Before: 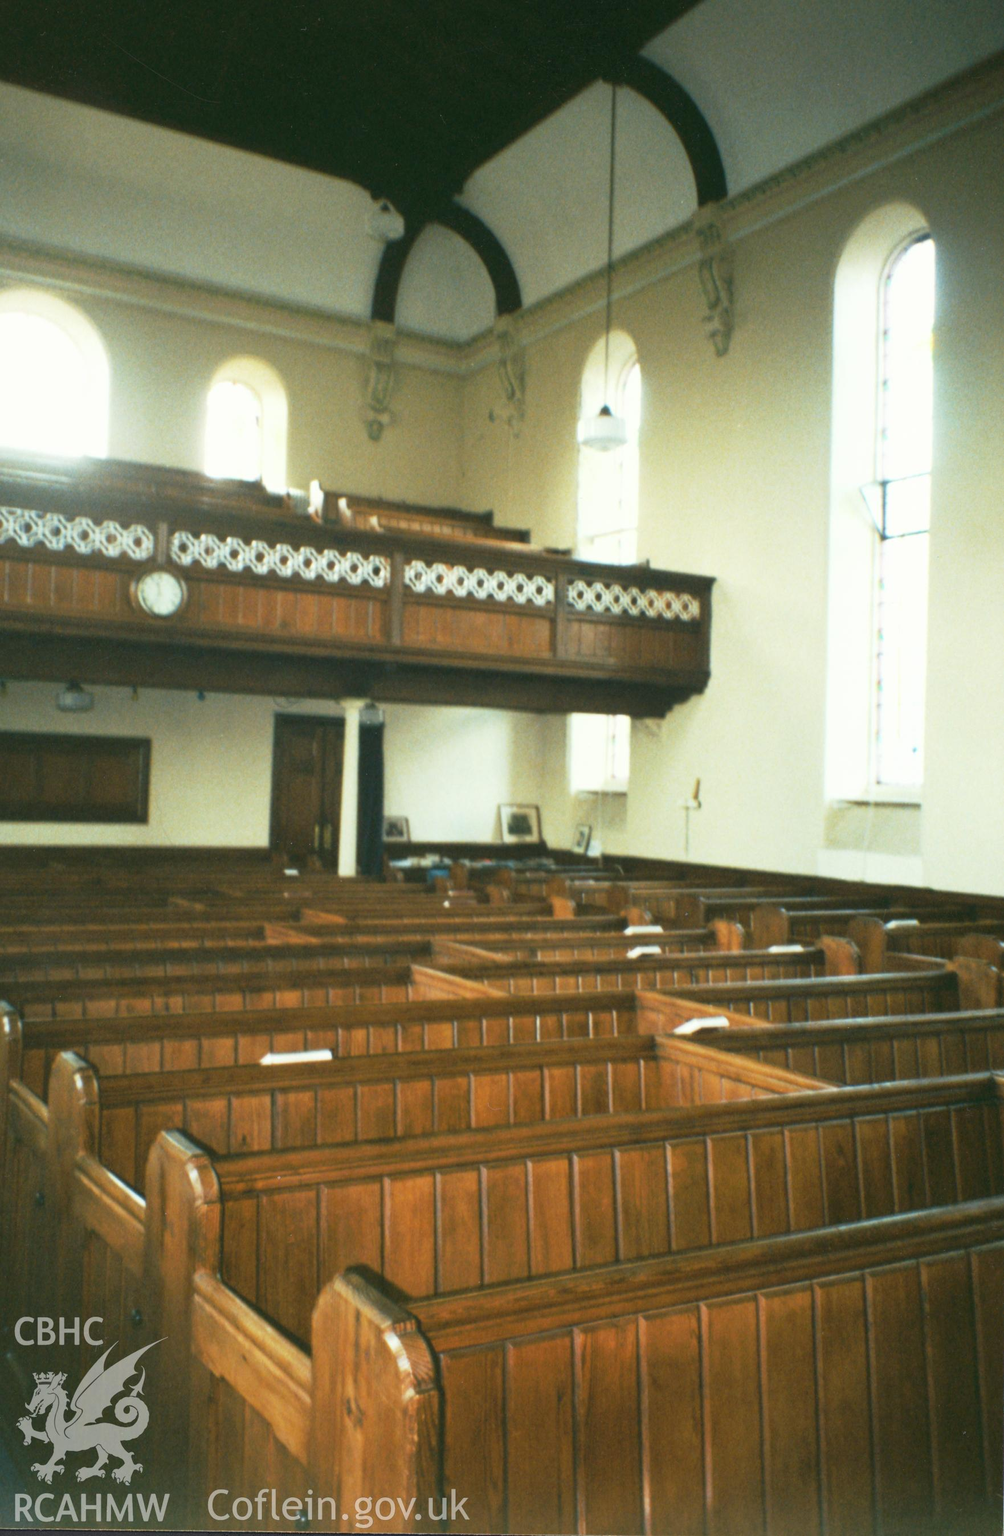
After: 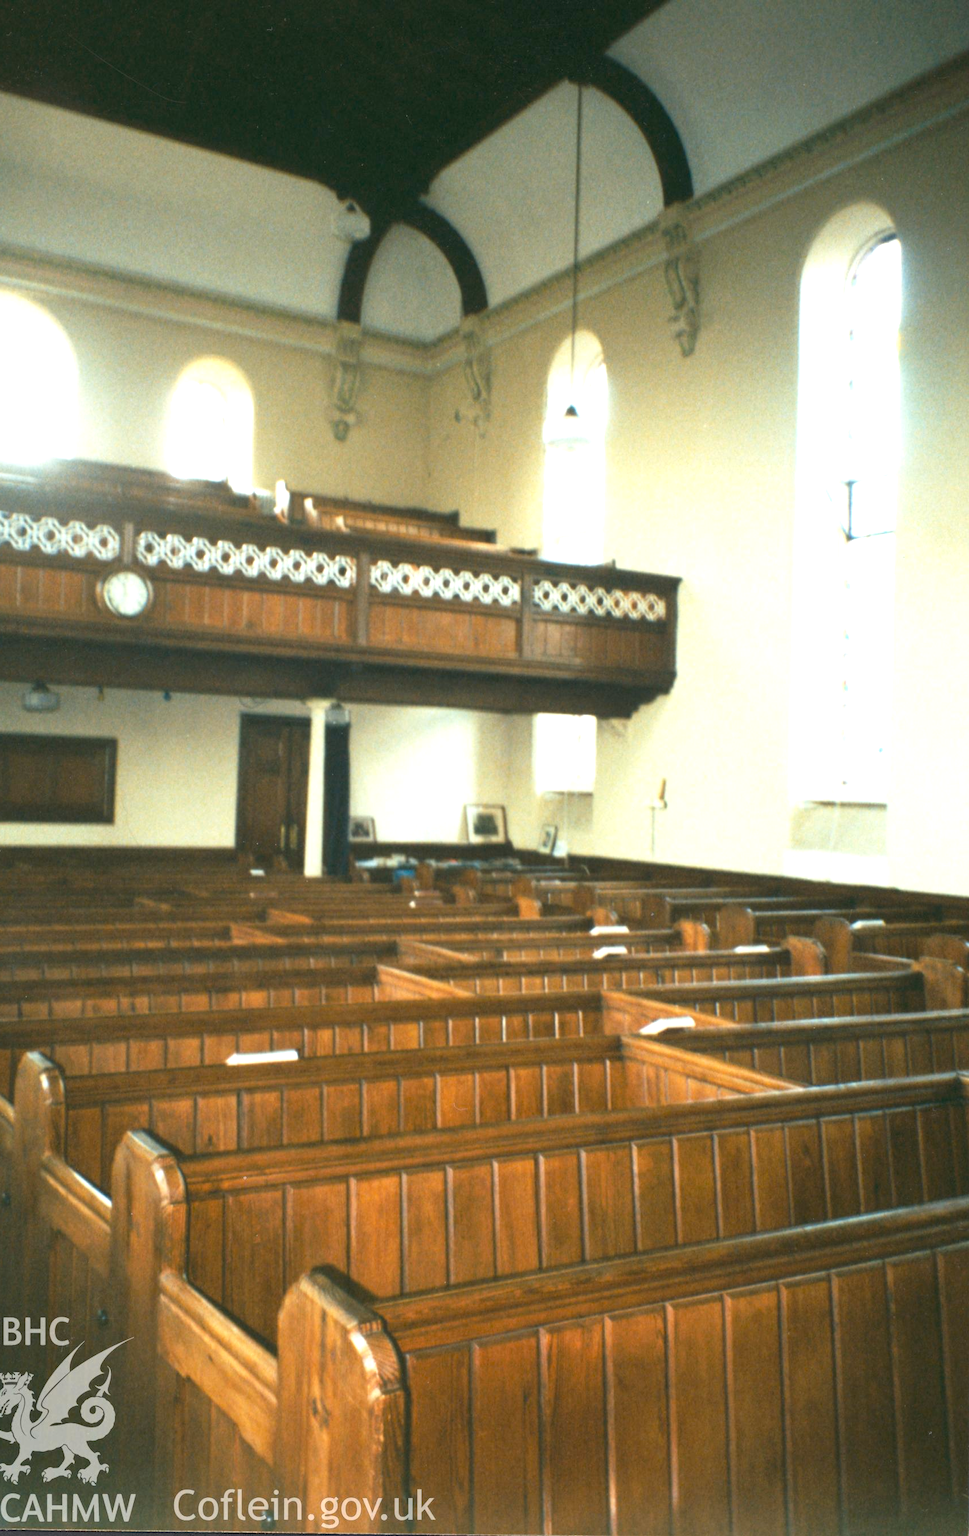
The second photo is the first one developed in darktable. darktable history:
exposure: black level correction 0, exposure 0.498 EV, compensate exposure bias true, compensate highlight preservation false
crop and rotate: left 3.451%
